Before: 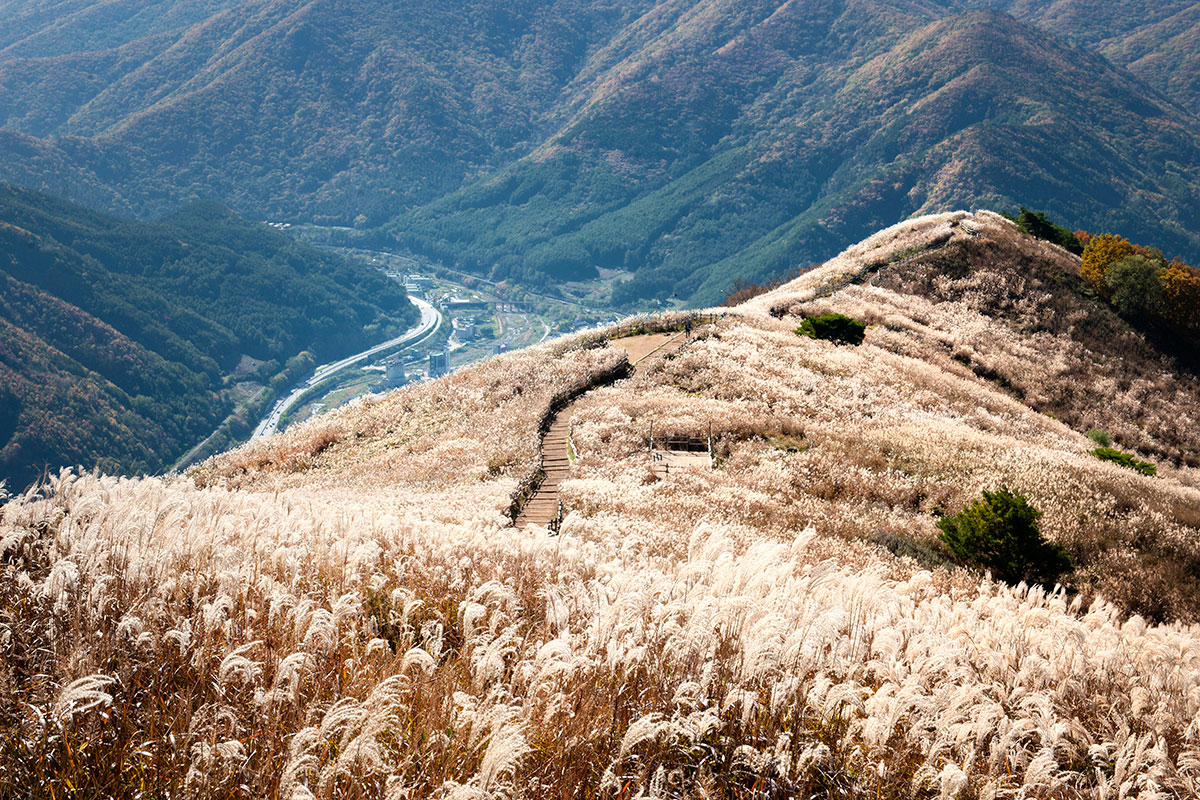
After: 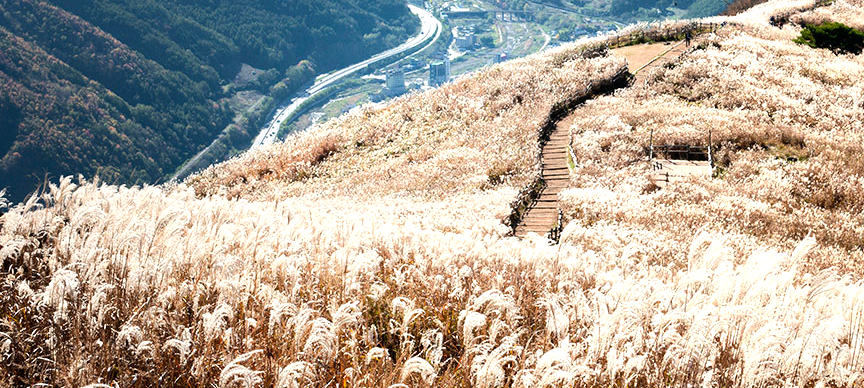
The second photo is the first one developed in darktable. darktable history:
crop: top 36.498%, right 27.964%, bottom 14.995%
tone equalizer: -8 EV -0.417 EV, -7 EV -0.389 EV, -6 EV -0.333 EV, -5 EV -0.222 EV, -3 EV 0.222 EV, -2 EV 0.333 EV, -1 EV 0.389 EV, +0 EV 0.417 EV, edges refinement/feathering 500, mask exposure compensation -1.57 EV, preserve details no
